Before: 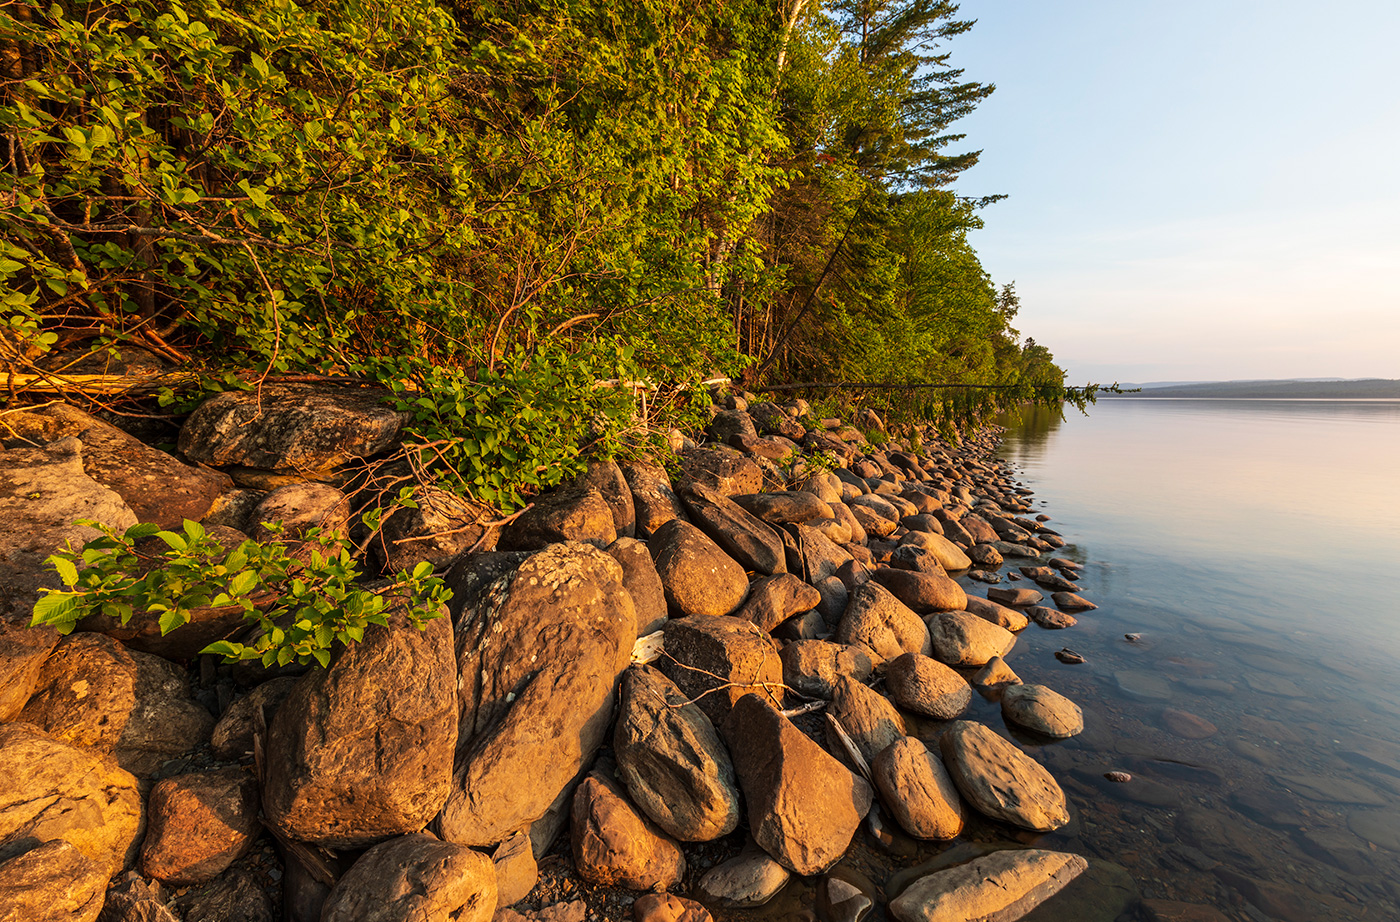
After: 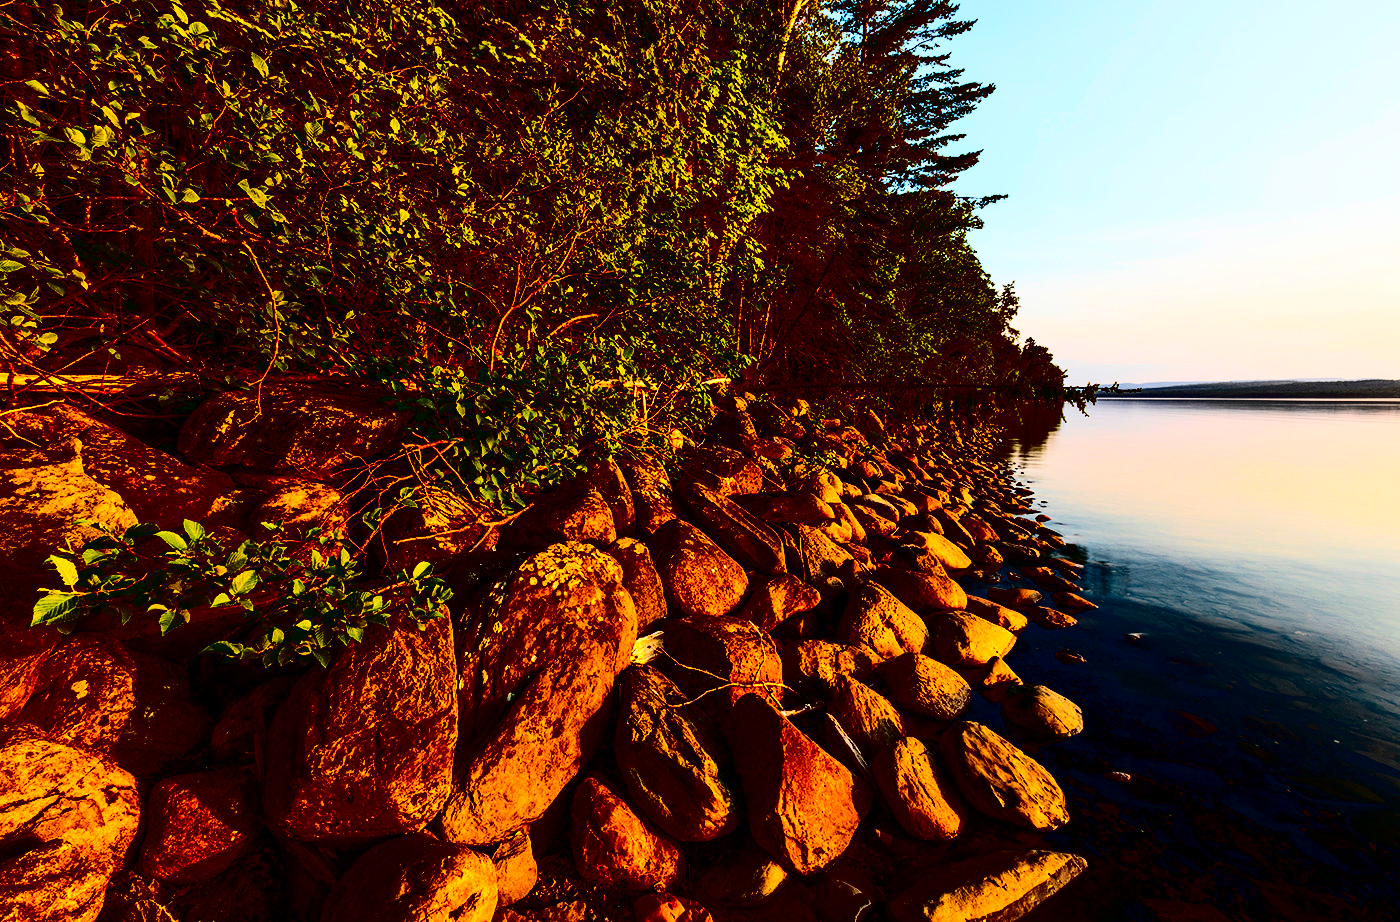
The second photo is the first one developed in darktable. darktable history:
contrast brightness saturation: contrast 0.779, brightness -0.984, saturation 0.998
